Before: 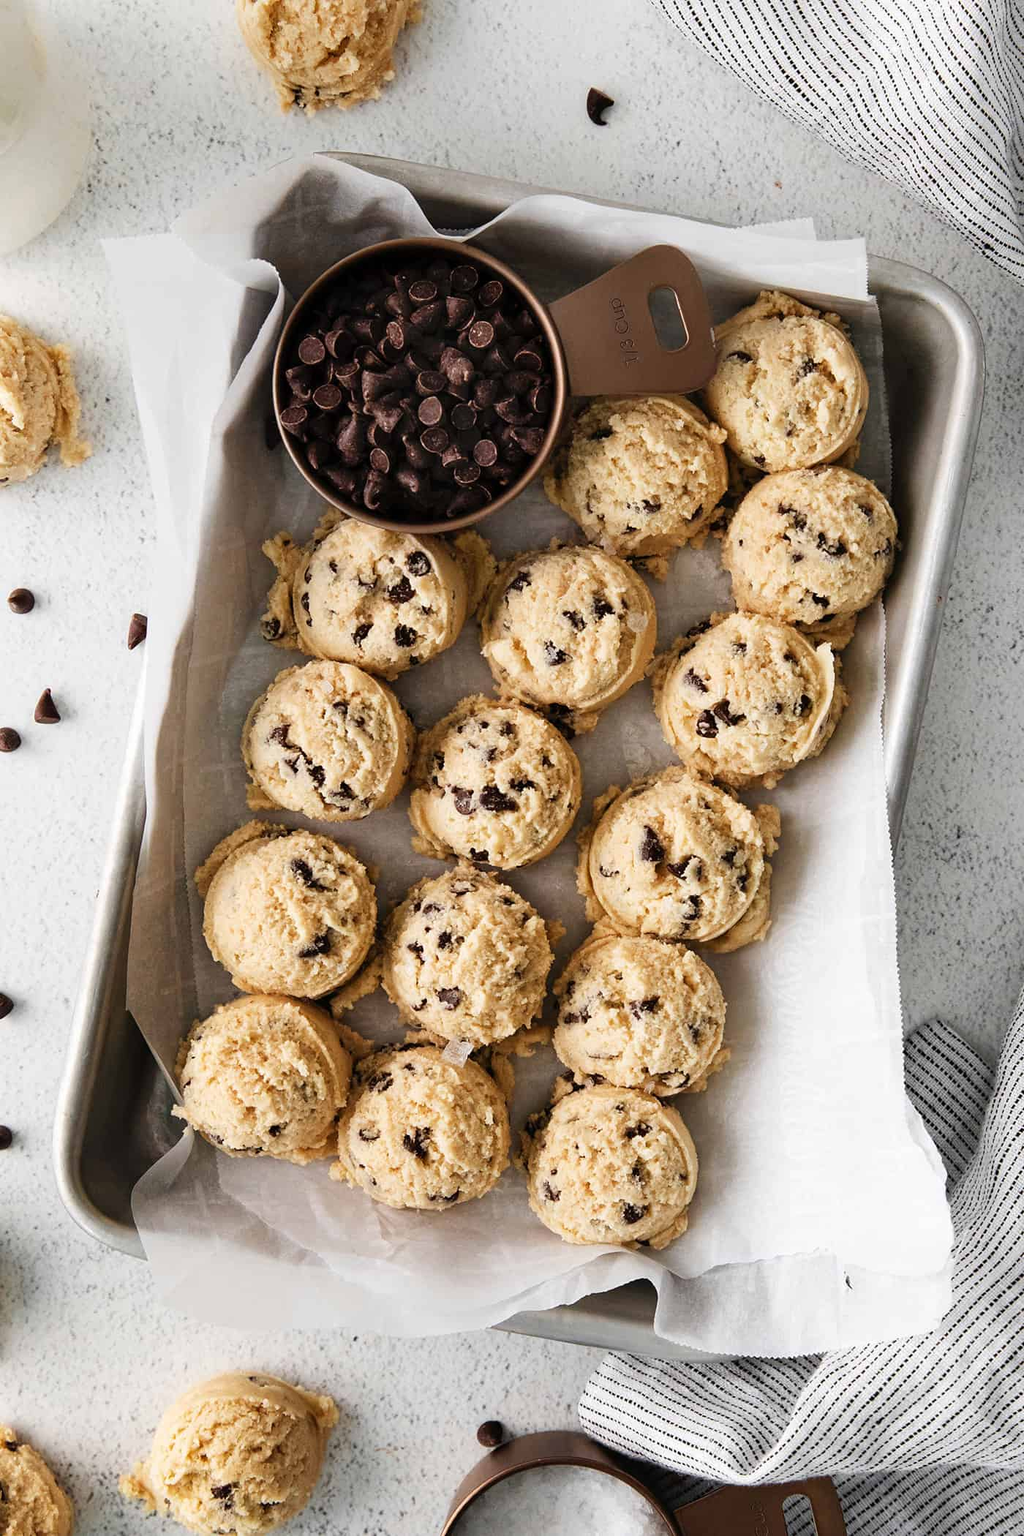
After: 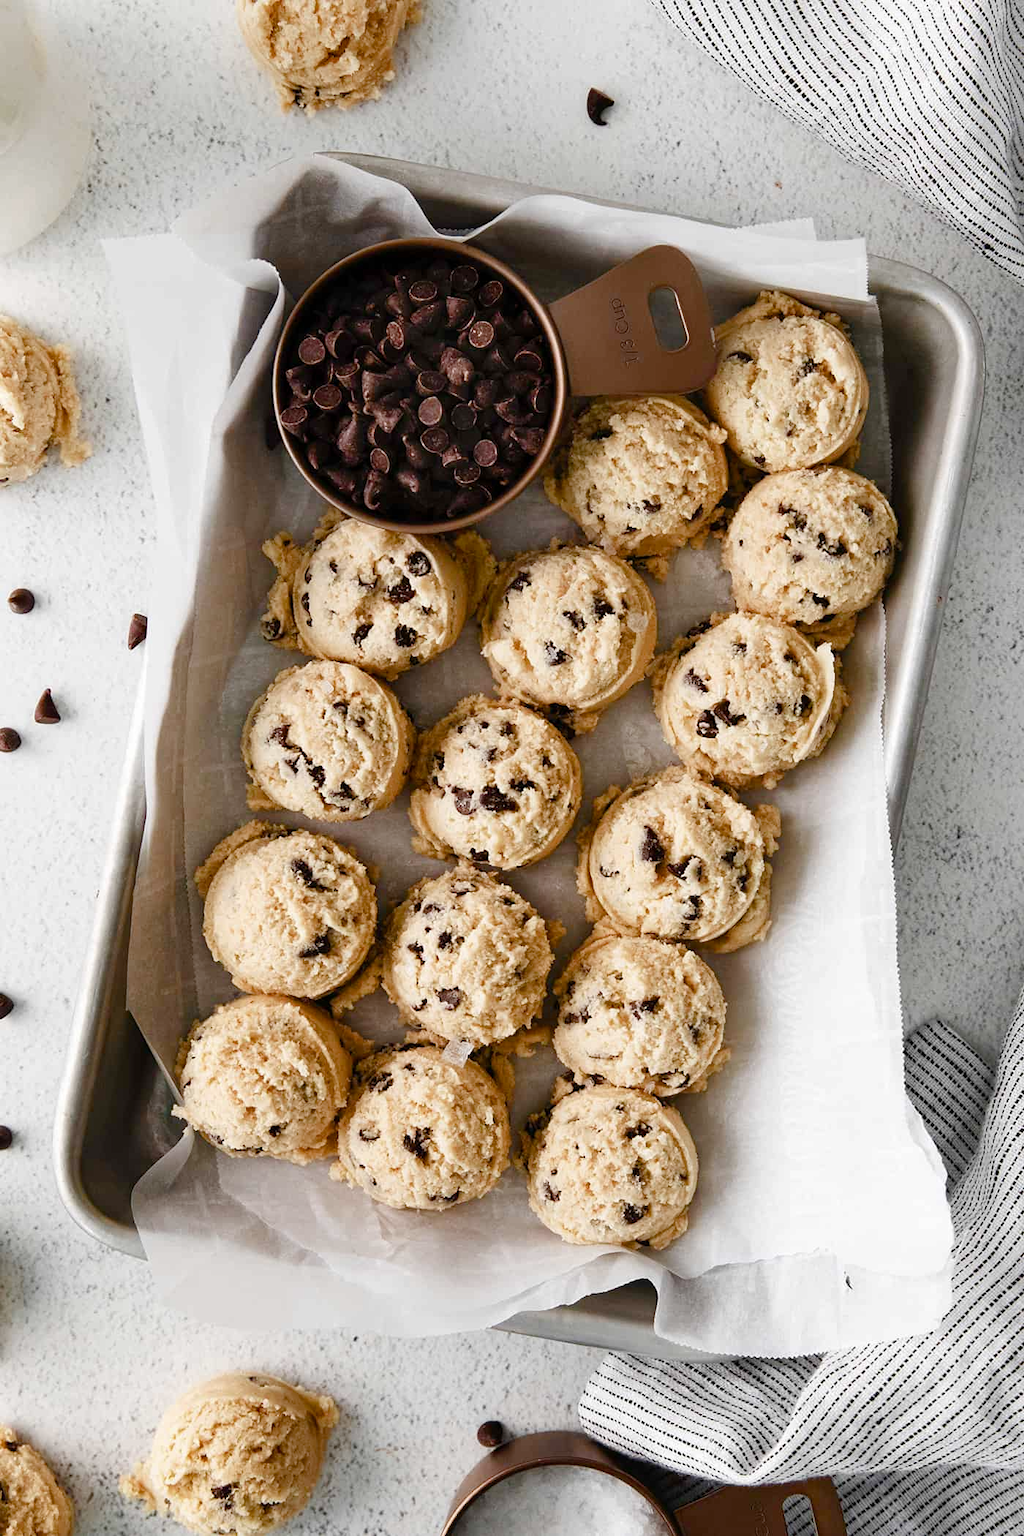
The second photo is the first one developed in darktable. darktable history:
color balance rgb: perceptual saturation grading › global saturation 20%, perceptual saturation grading › highlights -49.675%, perceptual saturation grading › shadows 25.656%
